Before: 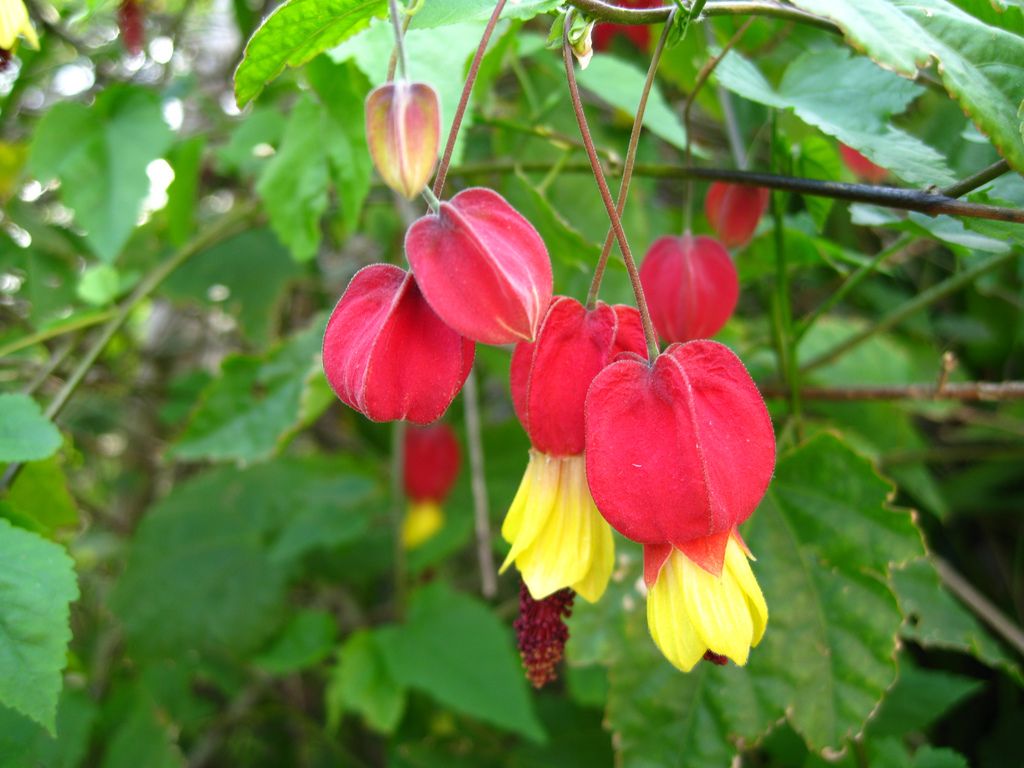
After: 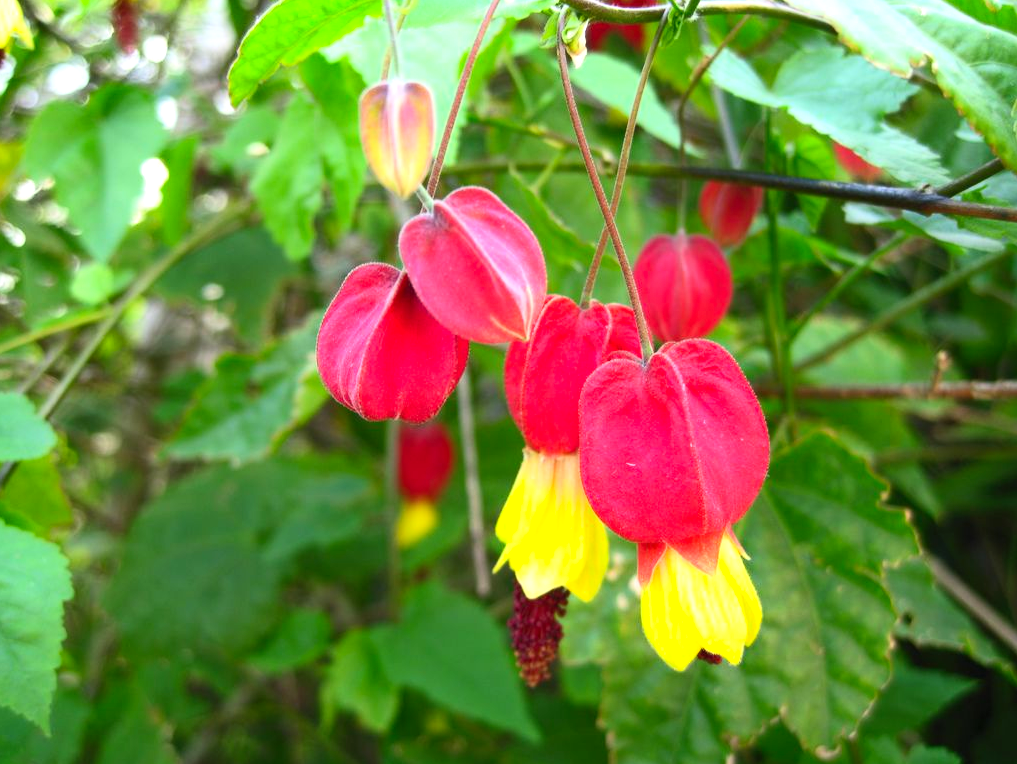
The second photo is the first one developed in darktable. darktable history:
crop and rotate: left 0.614%, top 0.179%, bottom 0.309%
contrast brightness saturation: contrast 0.2, brightness 0.16, saturation 0.22
tone equalizer: -8 EV -0.001 EV, -7 EV 0.001 EV, -6 EV -0.002 EV, -5 EV -0.003 EV, -4 EV -0.062 EV, -3 EV -0.222 EV, -2 EV -0.267 EV, -1 EV 0.105 EV, +0 EV 0.303 EV
